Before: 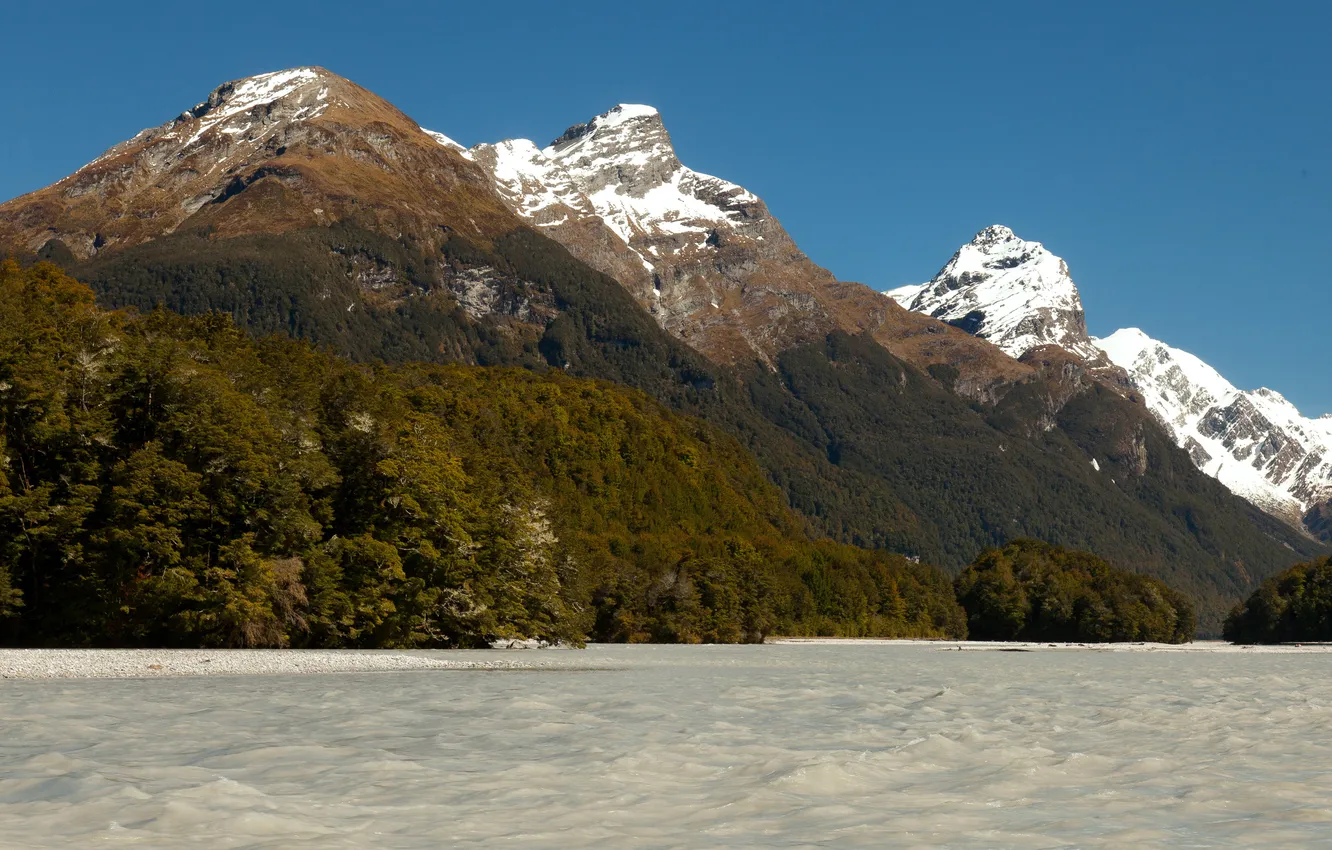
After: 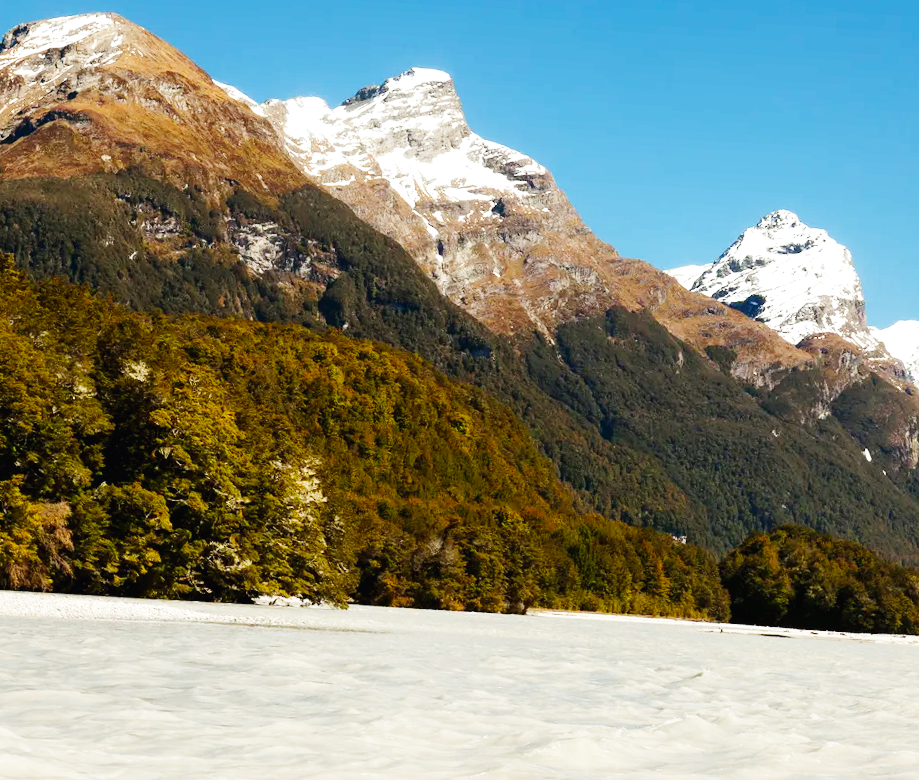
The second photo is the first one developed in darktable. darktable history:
crop and rotate: angle -3.27°, left 14.047%, top 0.025%, right 10.823%, bottom 0.065%
base curve: curves: ch0 [(0, 0.003) (0.001, 0.002) (0.006, 0.004) (0.02, 0.022) (0.048, 0.086) (0.094, 0.234) (0.162, 0.431) (0.258, 0.629) (0.385, 0.8) (0.548, 0.918) (0.751, 0.988) (1, 1)], preserve colors none
